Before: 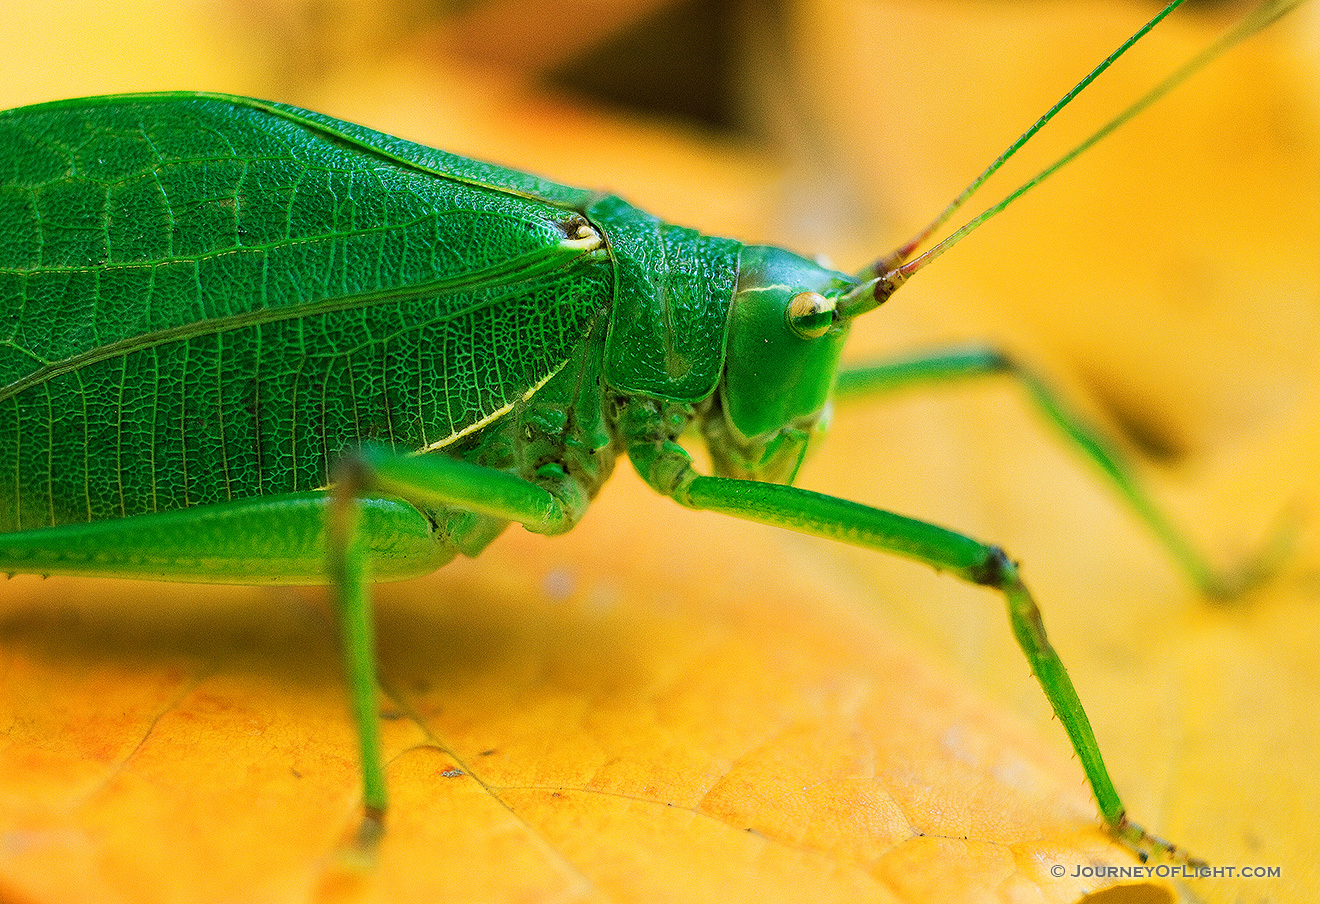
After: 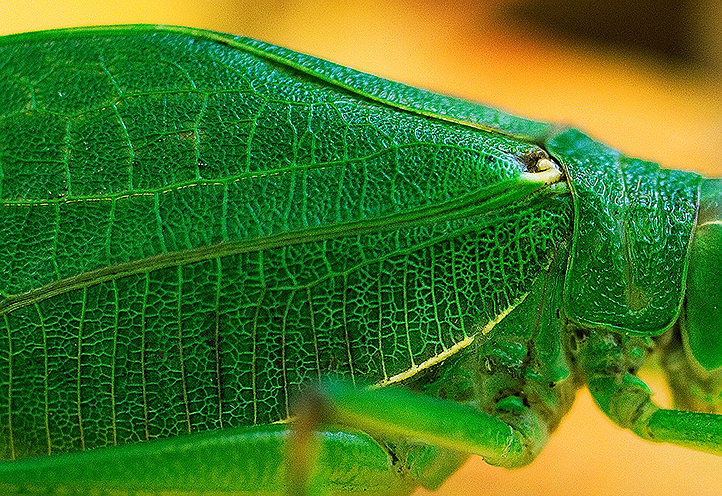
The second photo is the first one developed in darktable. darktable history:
crop and rotate: left 3.047%, top 7.509%, right 42.236%, bottom 37.598%
sharpen: radius 0.969, amount 0.604
